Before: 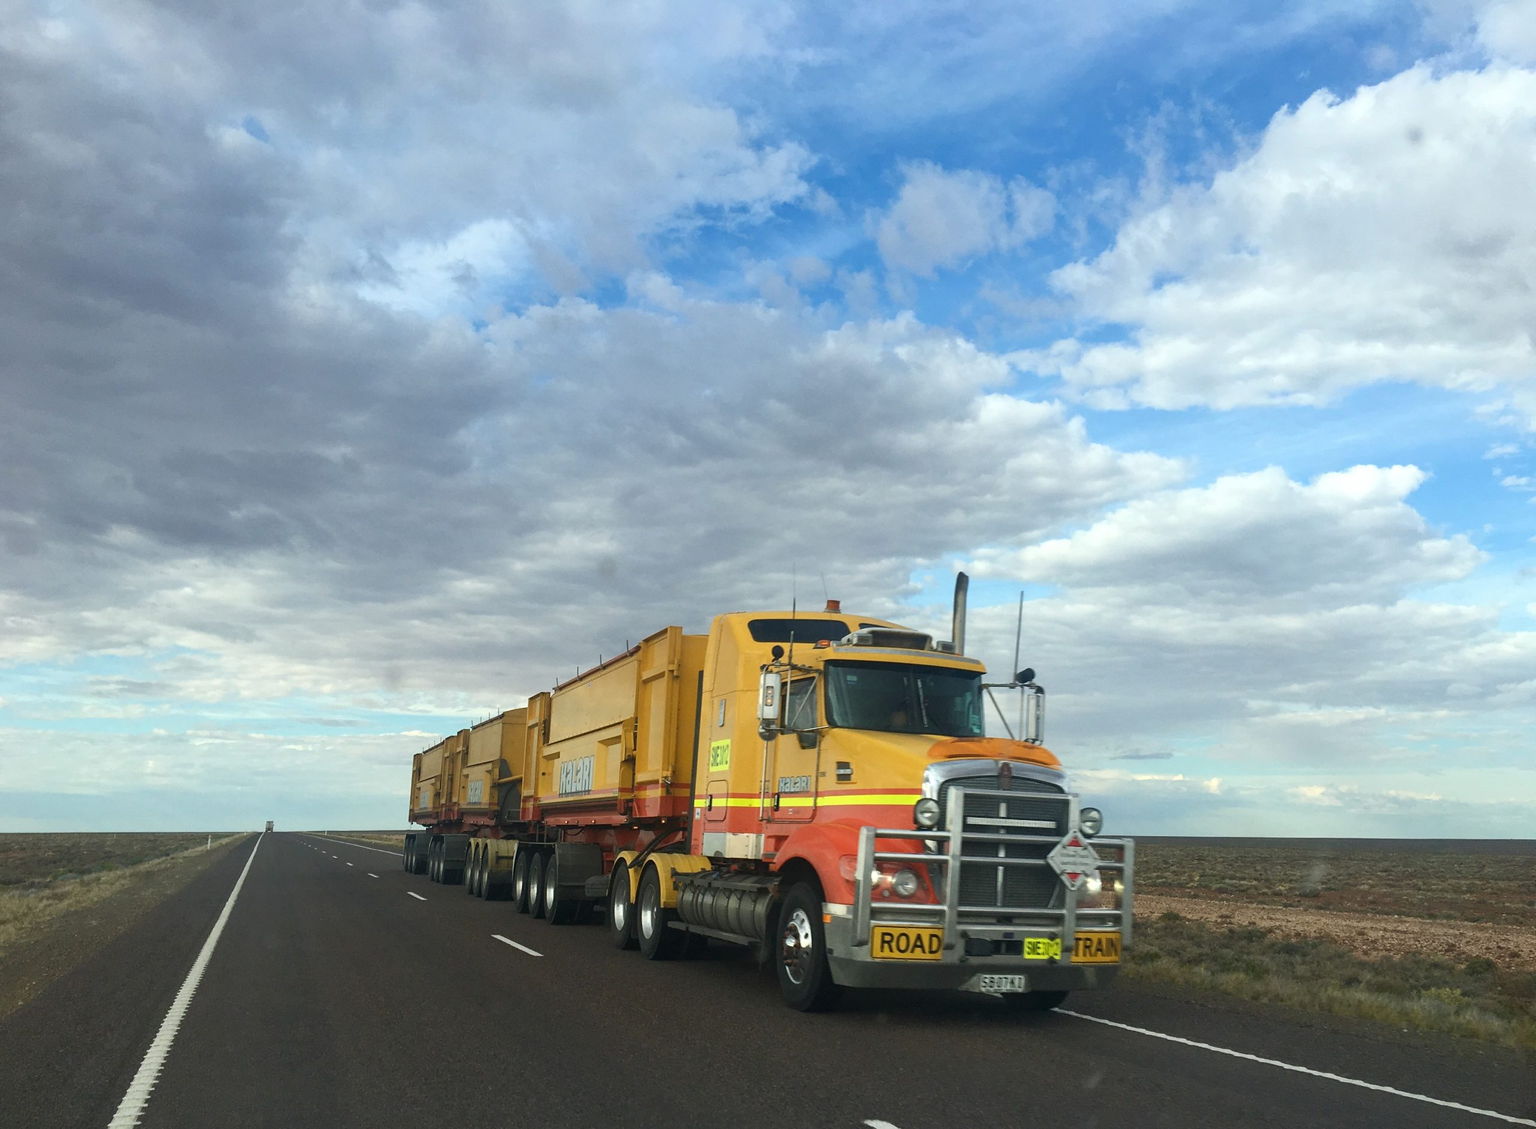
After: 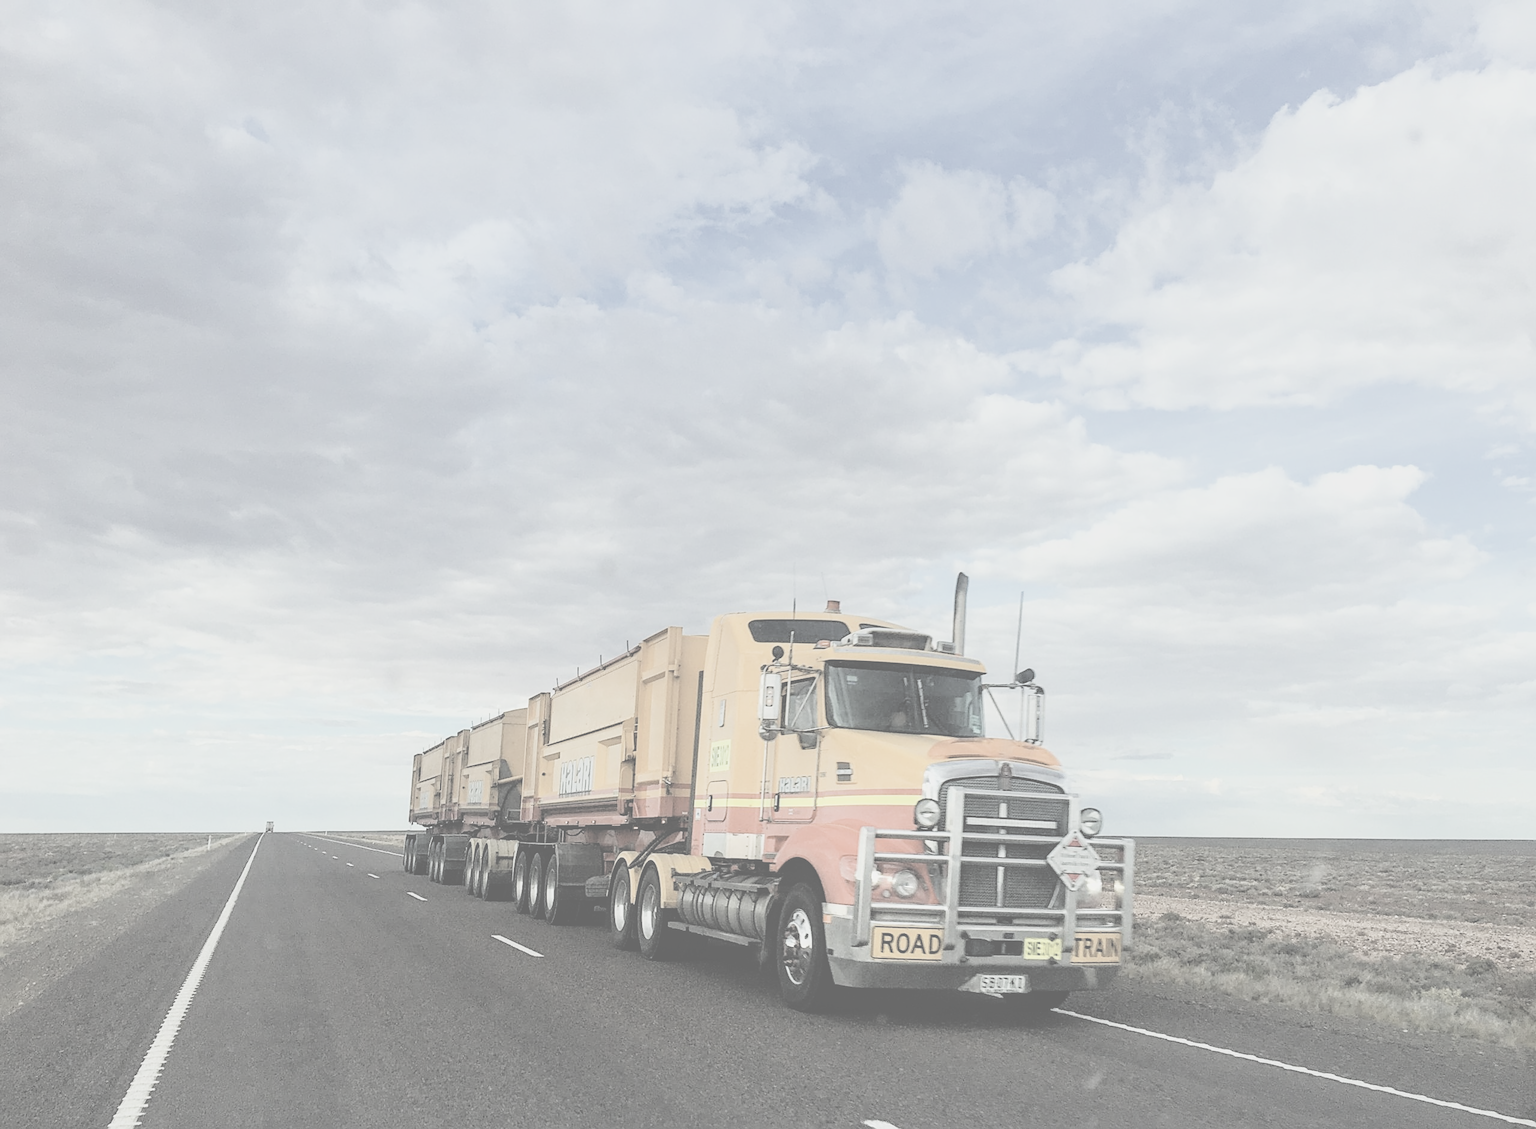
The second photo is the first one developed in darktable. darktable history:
exposure: exposure 0.662 EV, compensate highlight preservation false
filmic rgb: black relative exposure -5.12 EV, white relative exposure 3.98 EV, threshold 5.98 EV, hardness 2.9, contrast 1.299, iterations of high-quality reconstruction 0, enable highlight reconstruction true
haze removal: compatibility mode true, adaptive false
sharpen: on, module defaults
local contrast: on, module defaults
contrast brightness saturation: contrast -0.303, brightness 0.748, saturation -0.797
